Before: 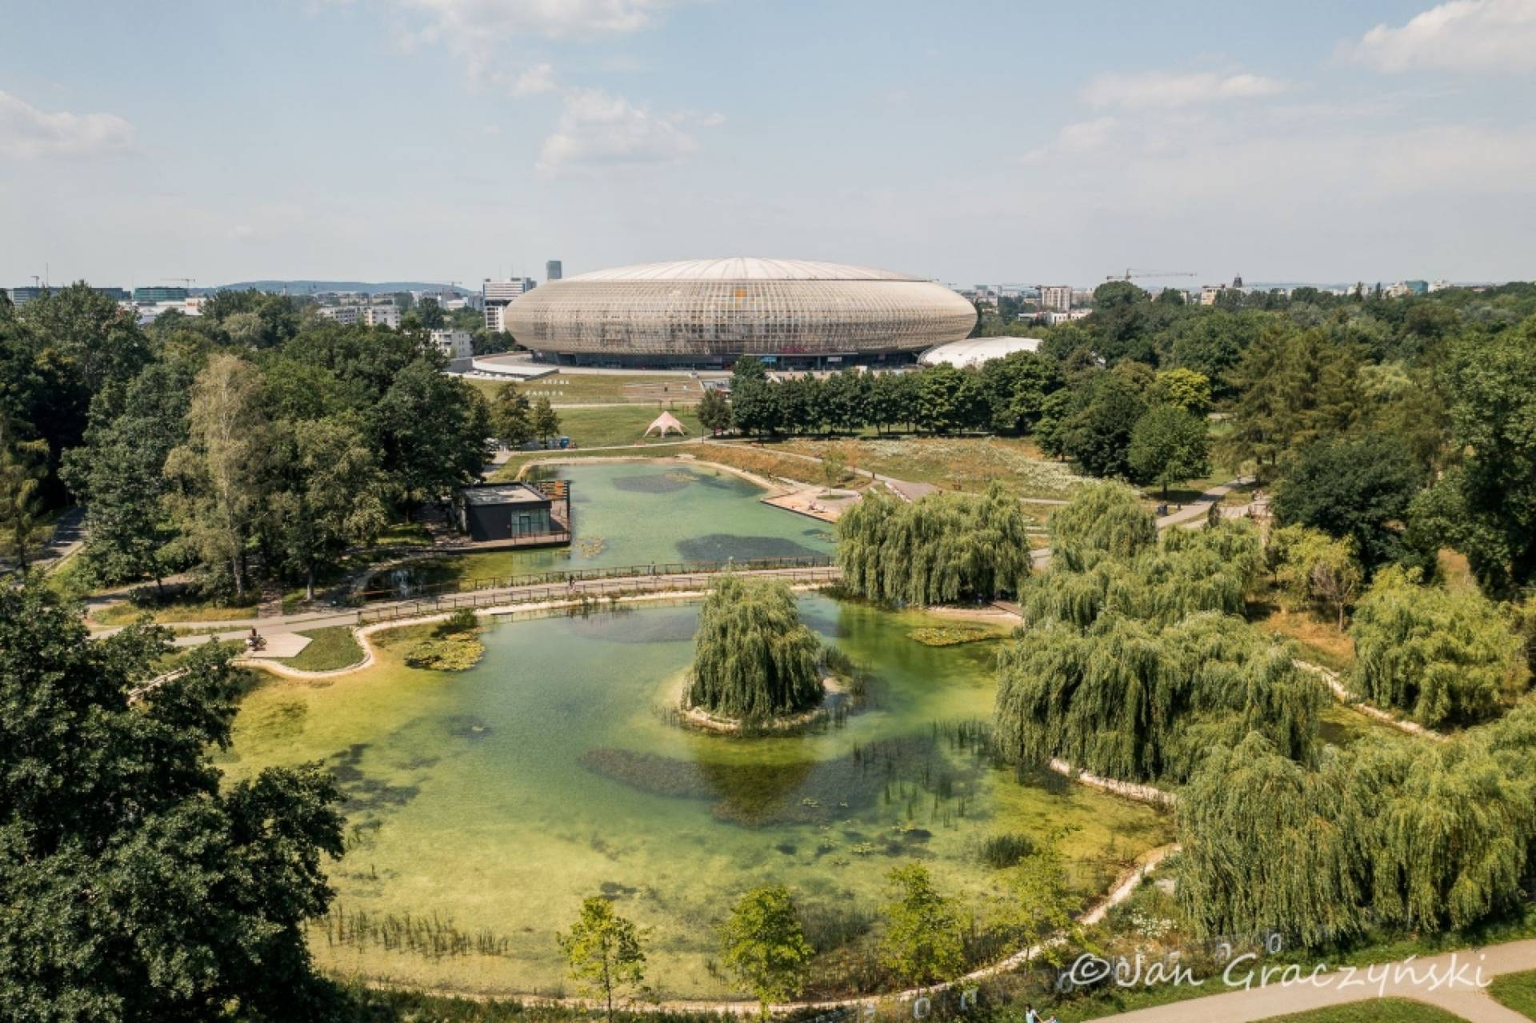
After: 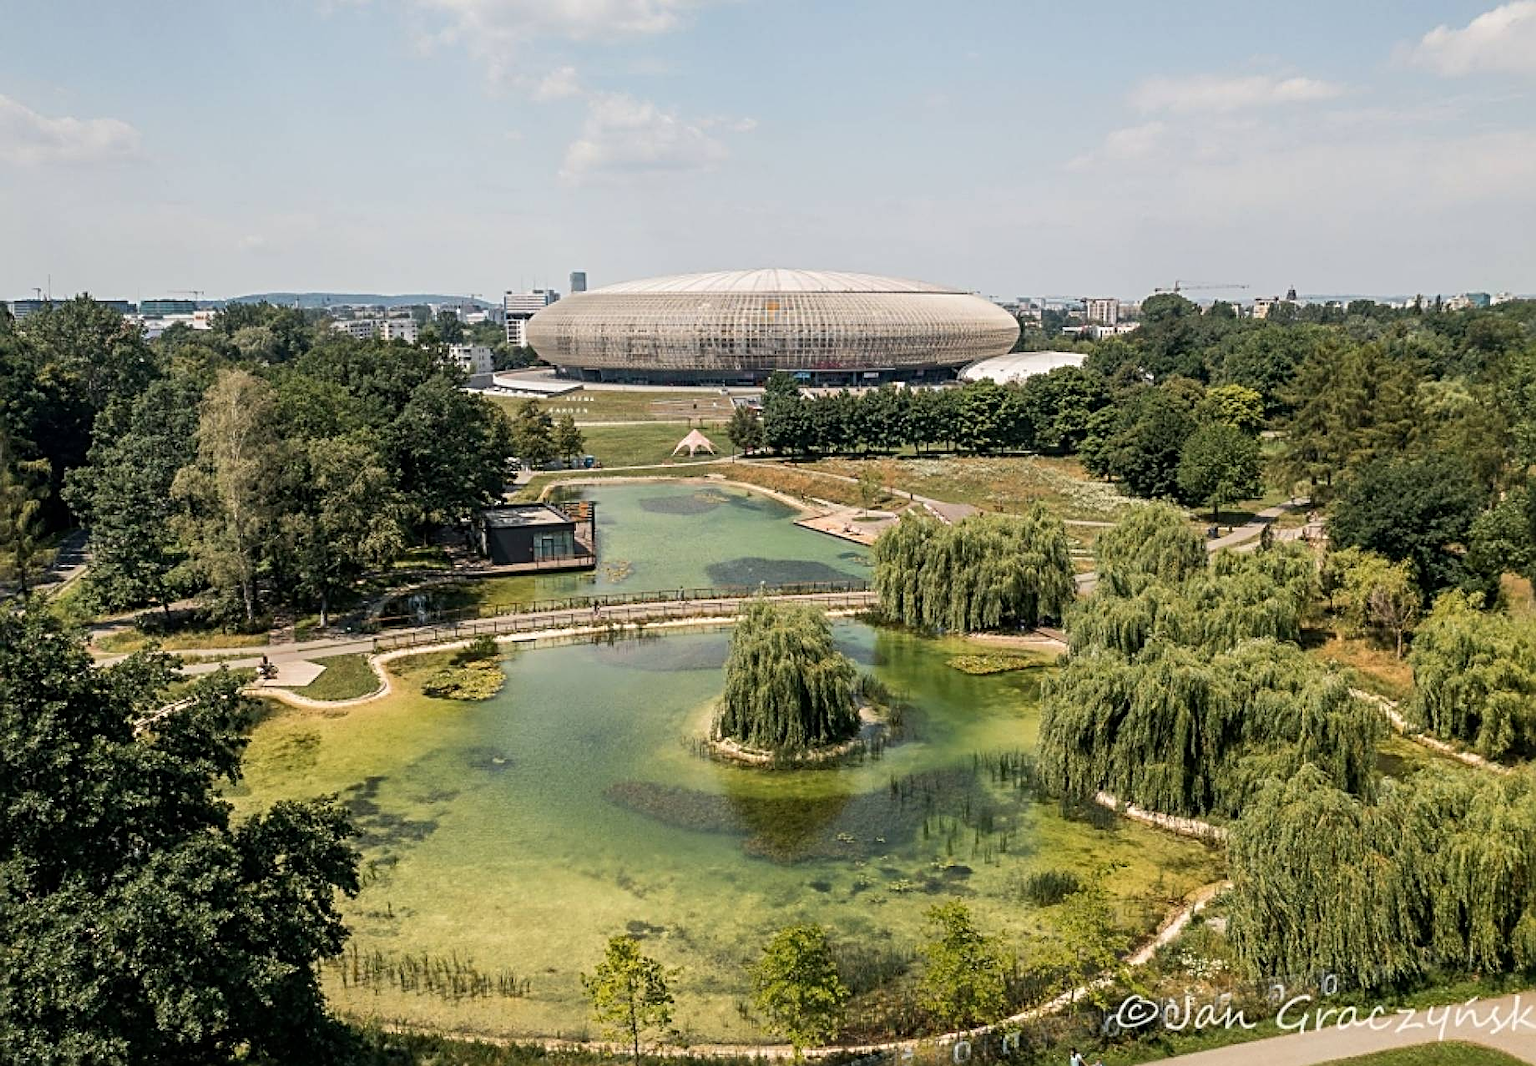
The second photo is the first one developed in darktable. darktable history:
crop: right 4.126%, bottom 0.031%
color correction: saturation 0.99
sharpen: radius 2.817, amount 0.715
